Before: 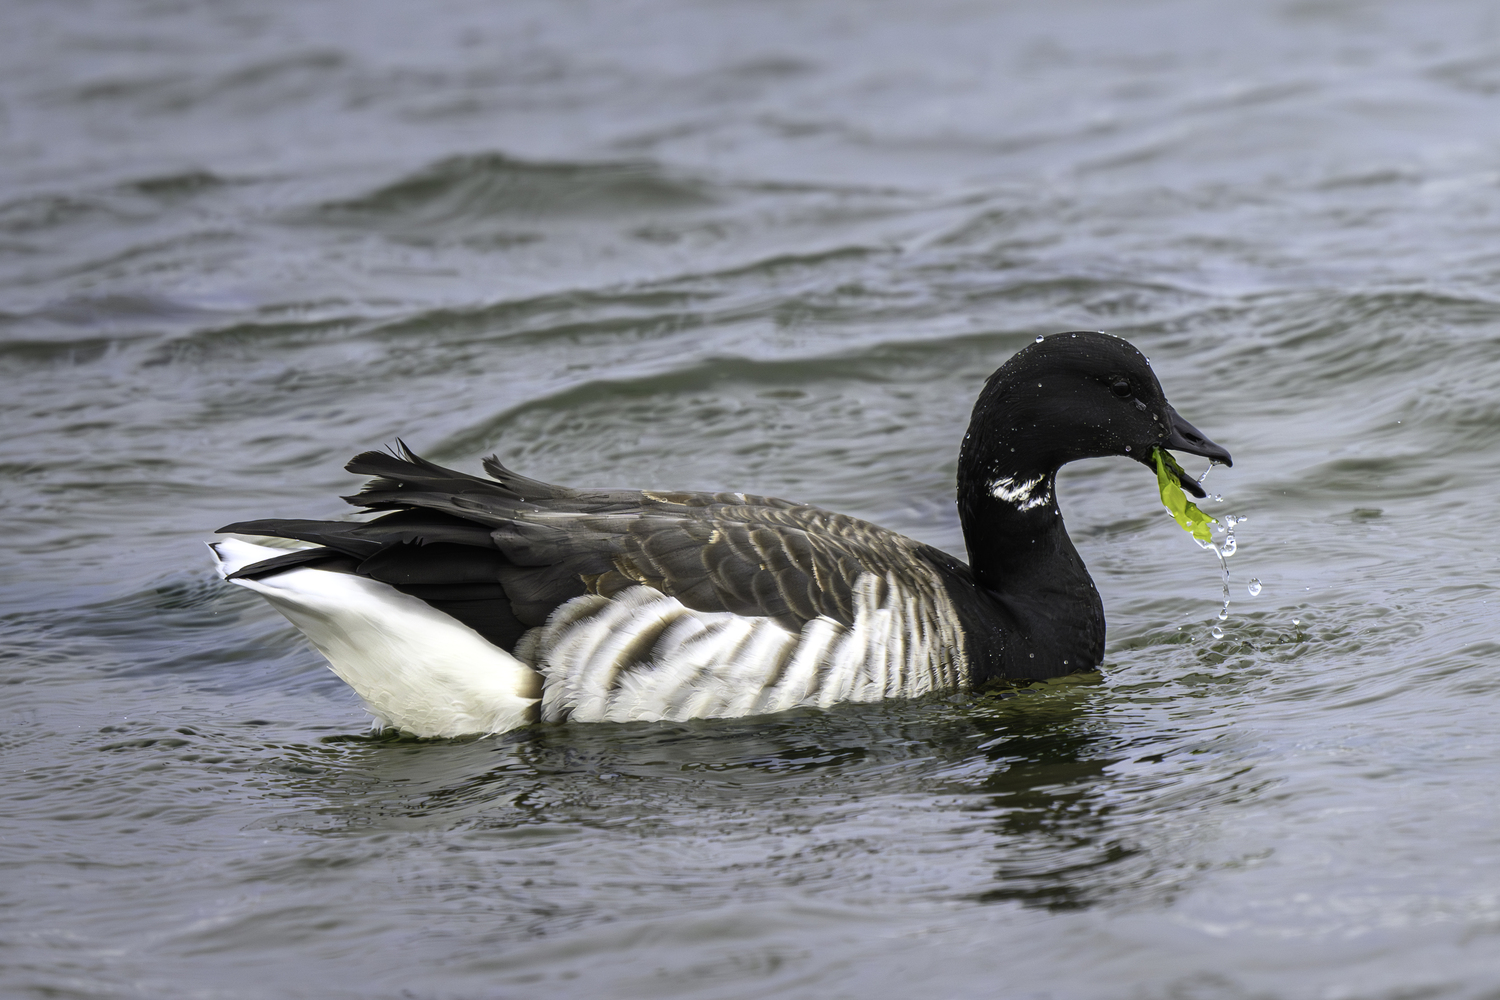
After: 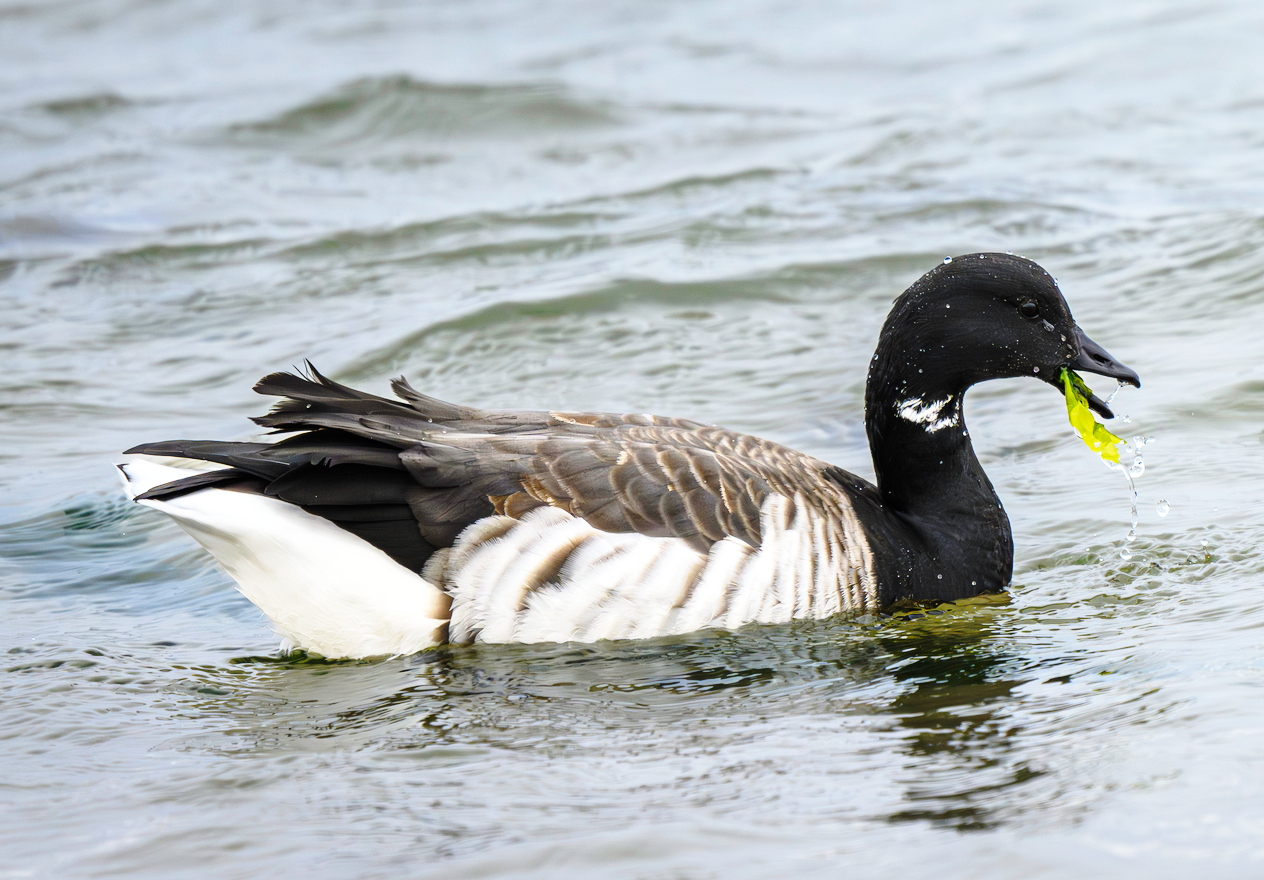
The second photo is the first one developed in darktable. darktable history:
base curve: curves: ch0 [(0, 0) (0.028, 0.03) (0.121, 0.232) (0.46, 0.748) (0.859, 0.968) (1, 1)], preserve colors none
crop: left 6.145%, top 7.959%, right 9.549%, bottom 4.023%
